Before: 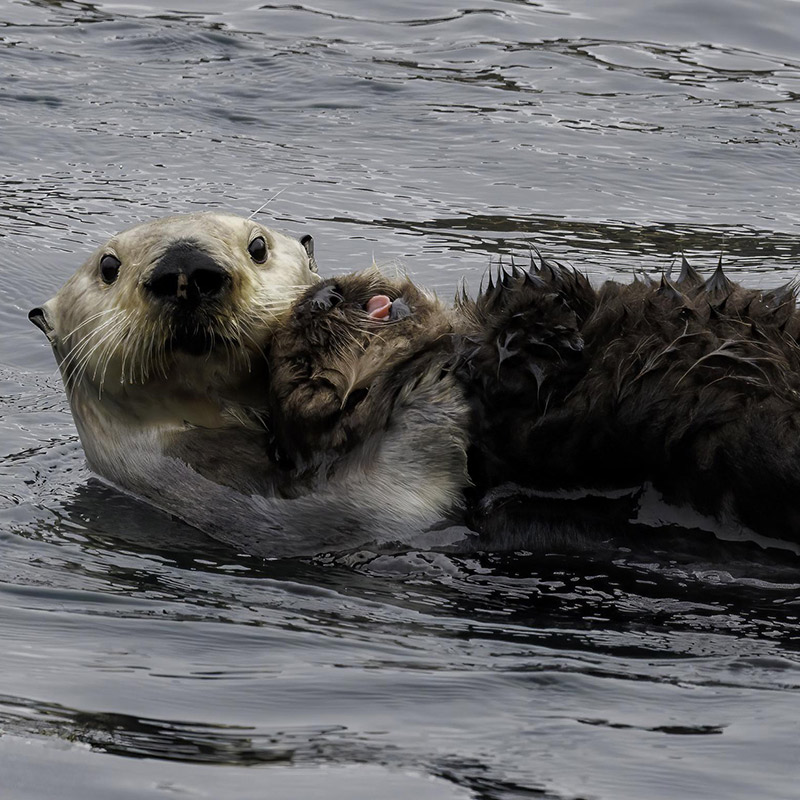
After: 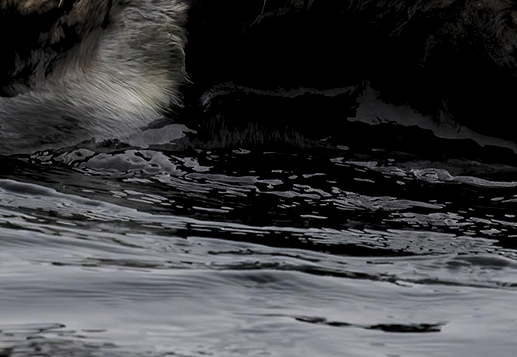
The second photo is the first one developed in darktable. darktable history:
levels: levels [0.062, 0.494, 0.925]
crop and rotate: left 35.342%, top 50.497%, bottom 4.832%
